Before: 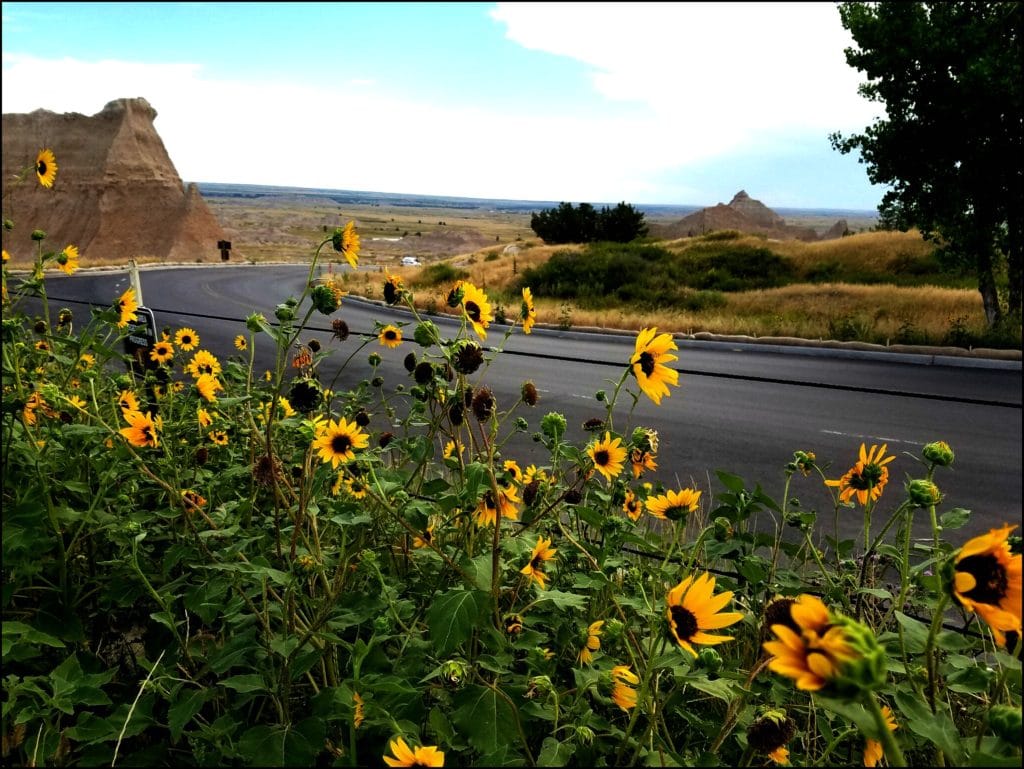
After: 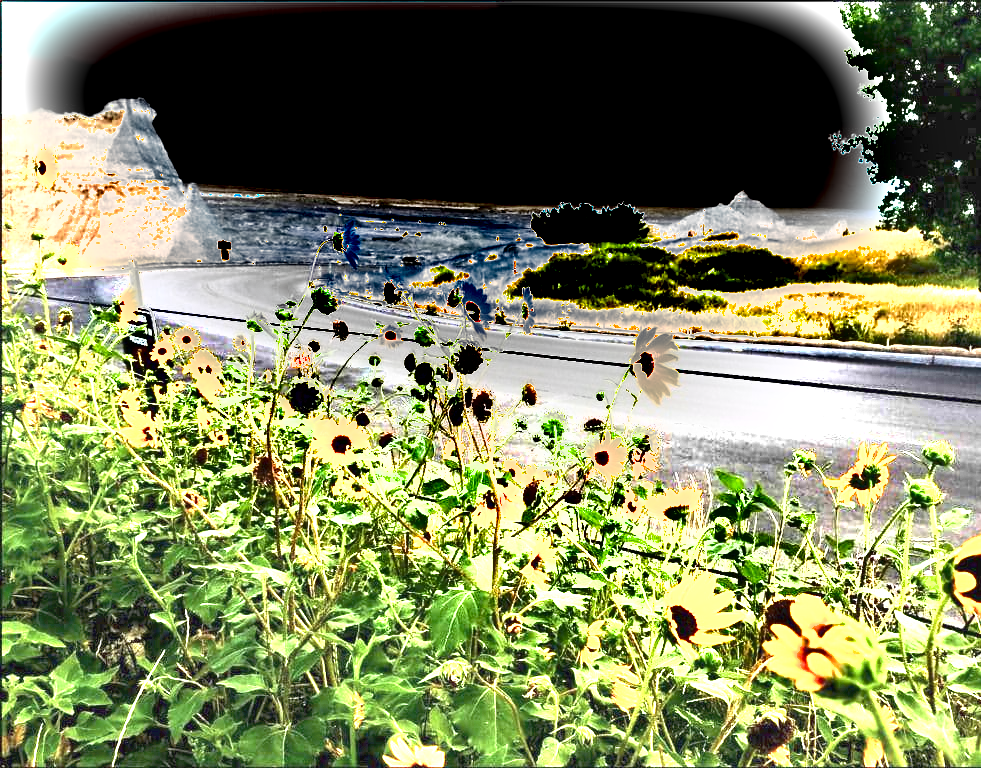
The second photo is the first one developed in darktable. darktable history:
exposure: black level correction 0, exposure 4 EV, compensate exposure bias true, compensate highlight preservation false
shadows and highlights: shadows 25, highlights -48, soften with gaussian
contrast brightness saturation: saturation -0.17
crop: right 4.126%, bottom 0.031%
